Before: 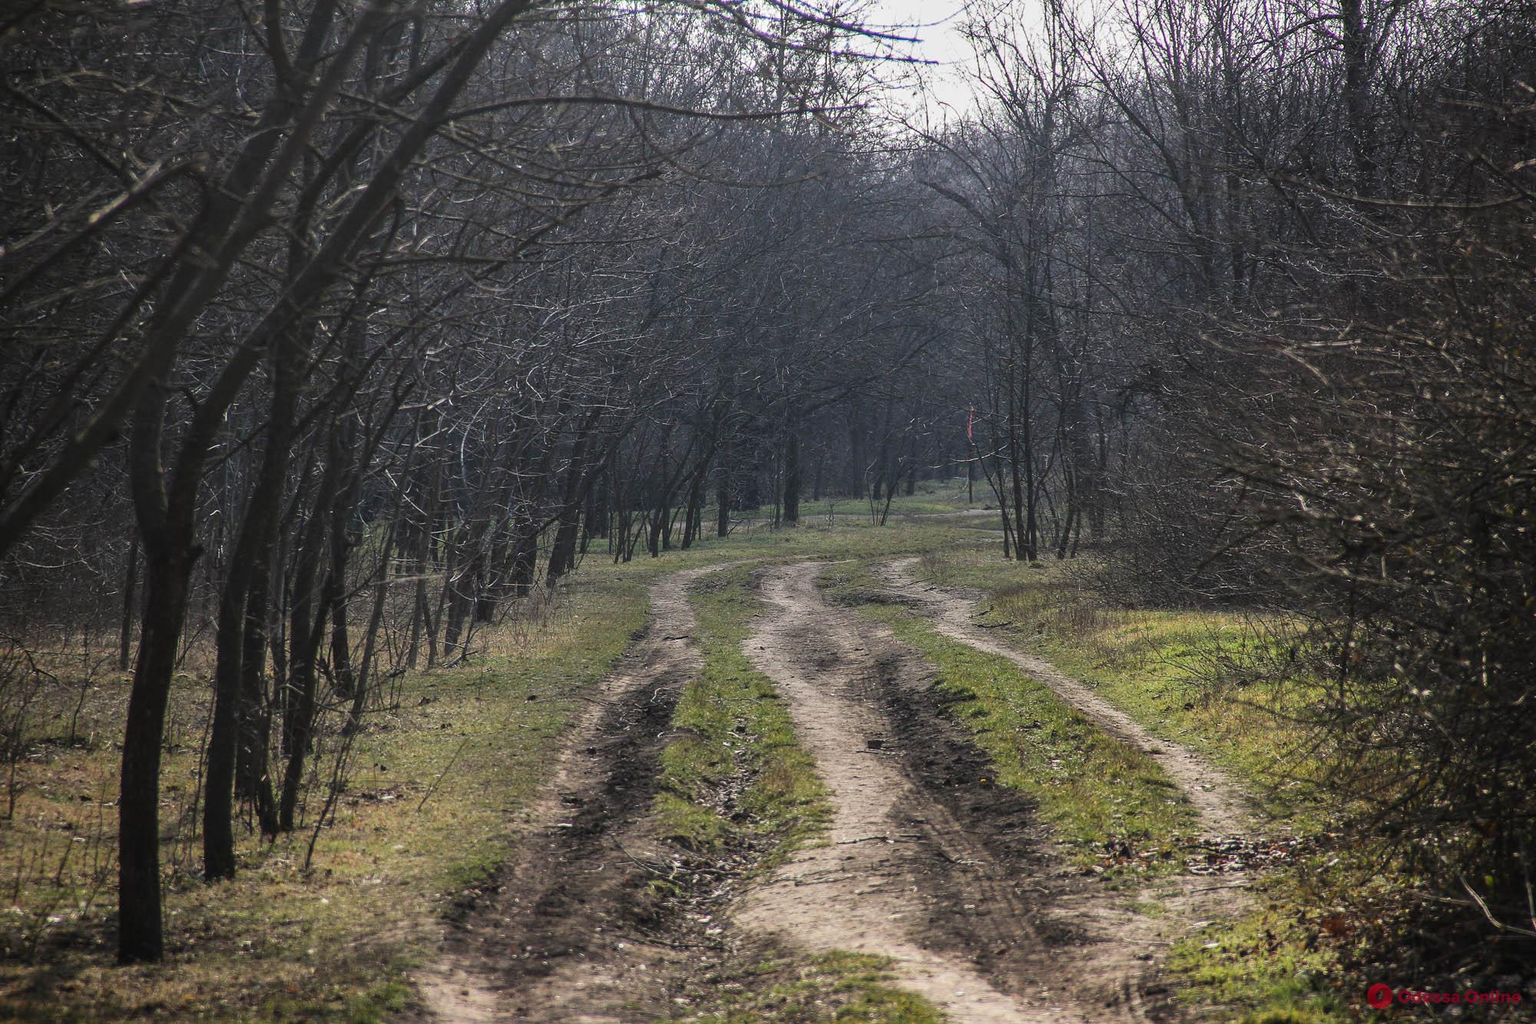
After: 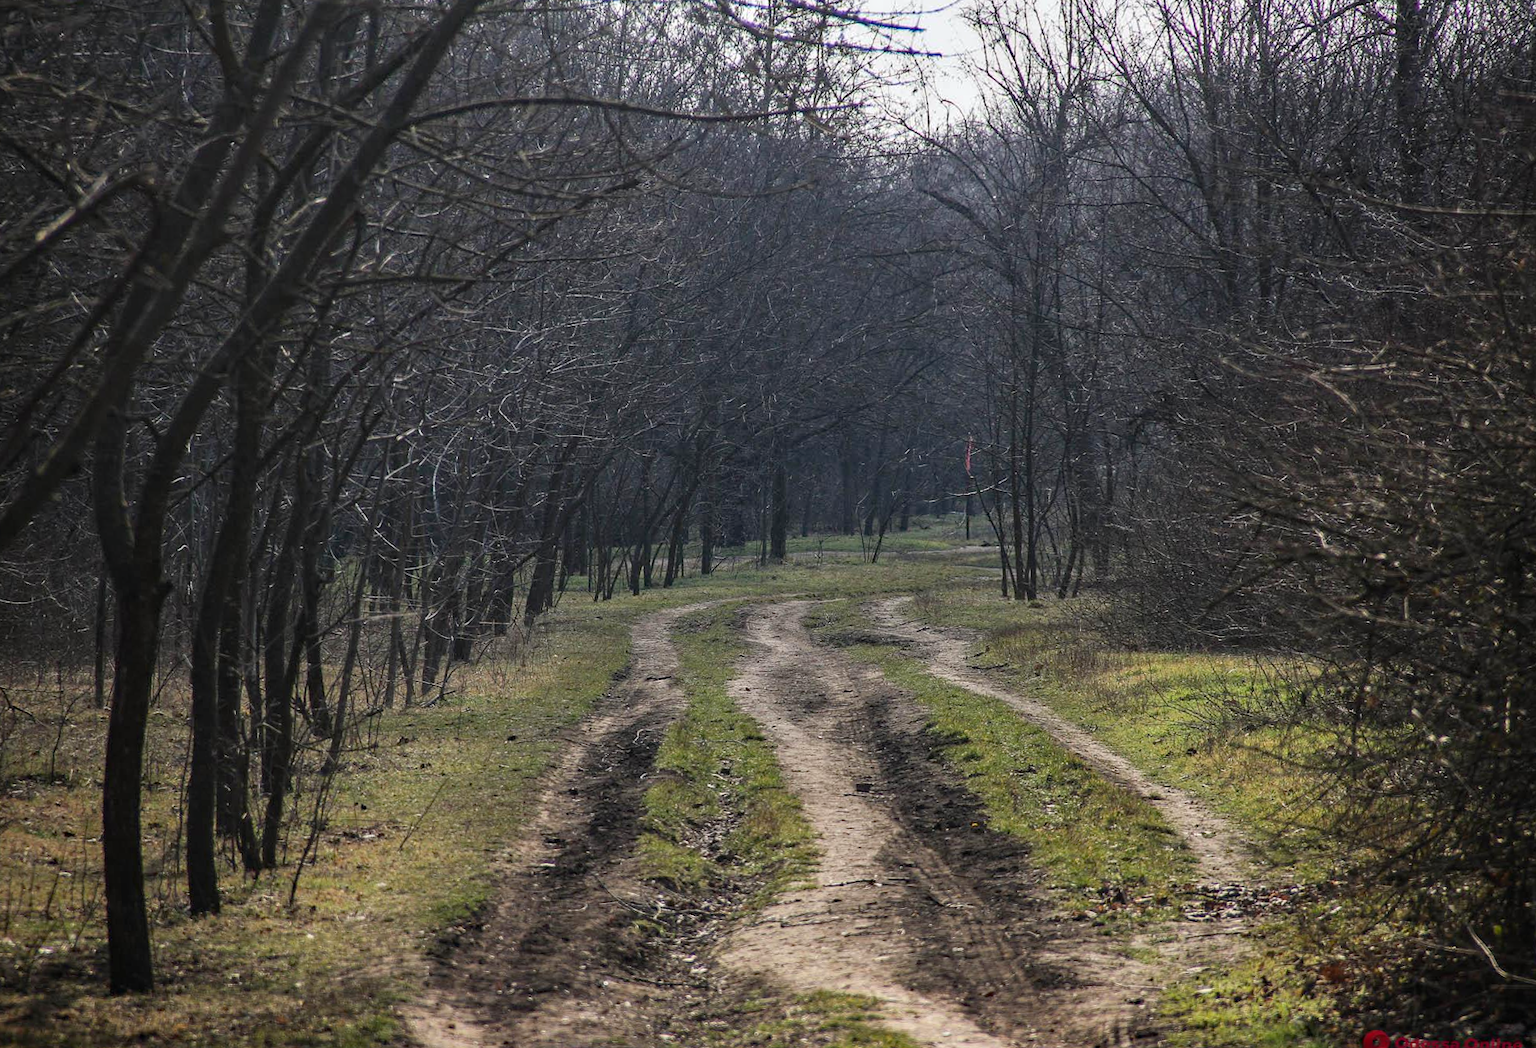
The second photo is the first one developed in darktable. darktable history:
haze removal: strength 0.29, distance 0.25, compatibility mode true, adaptive false
rotate and perspective: rotation 0.074°, lens shift (vertical) 0.096, lens shift (horizontal) -0.041, crop left 0.043, crop right 0.952, crop top 0.024, crop bottom 0.979
